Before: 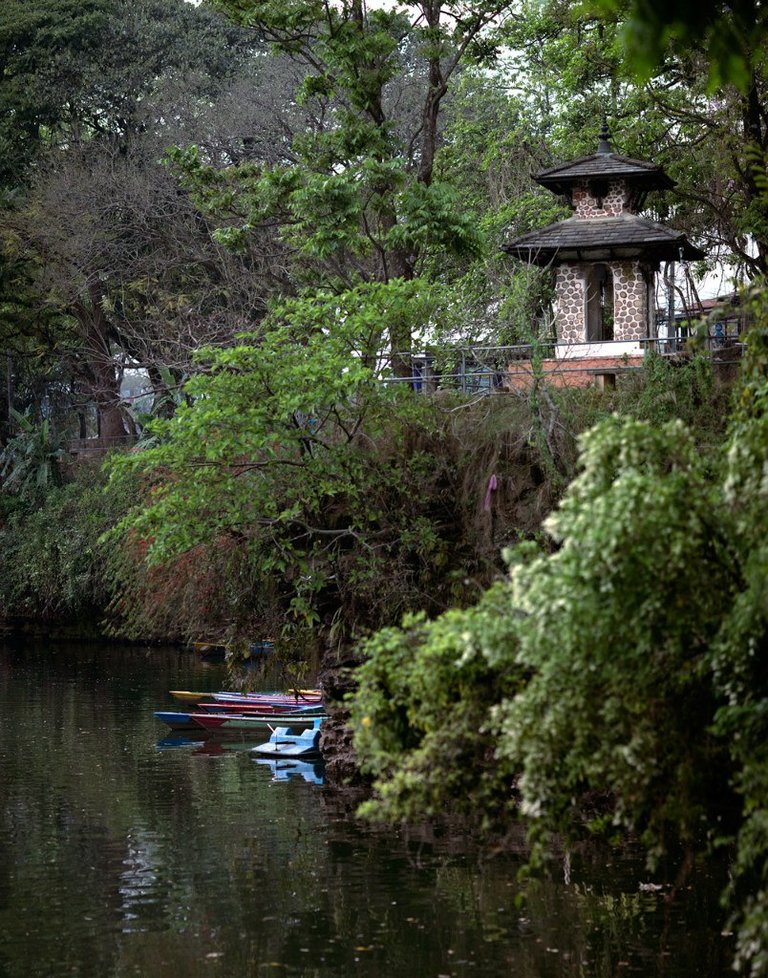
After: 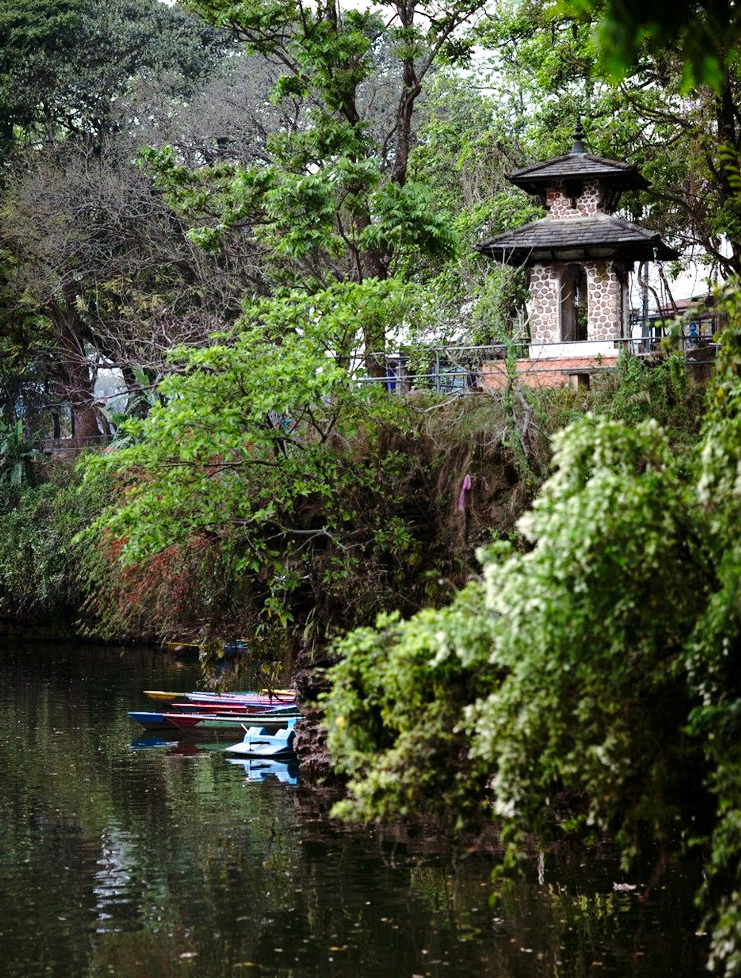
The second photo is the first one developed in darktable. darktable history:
base curve: curves: ch0 [(0, 0) (0.028, 0.03) (0.121, 0.232) (0.46, 0.748) (0.859, 0.968) (1, 1)], preserve colors none
color correction: highlights a* -0.218, highlights b* -0.105
crop and rotate: left 3.452%
